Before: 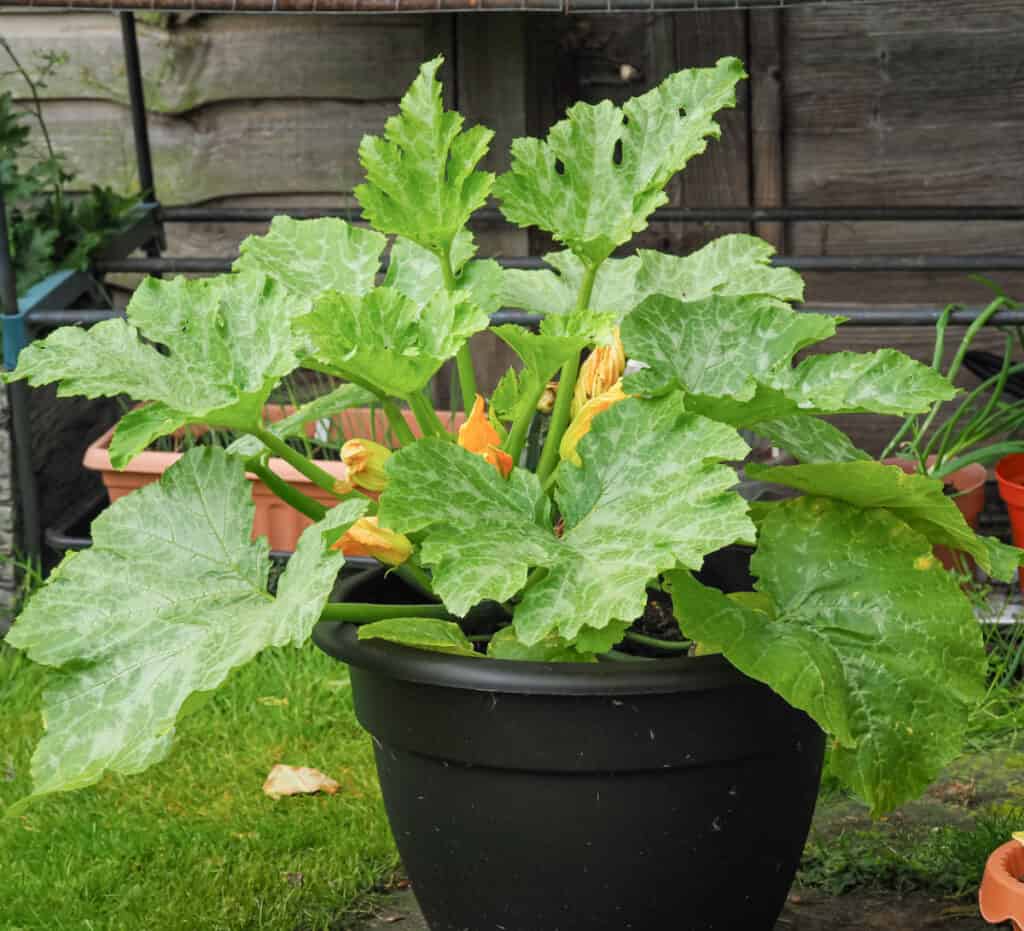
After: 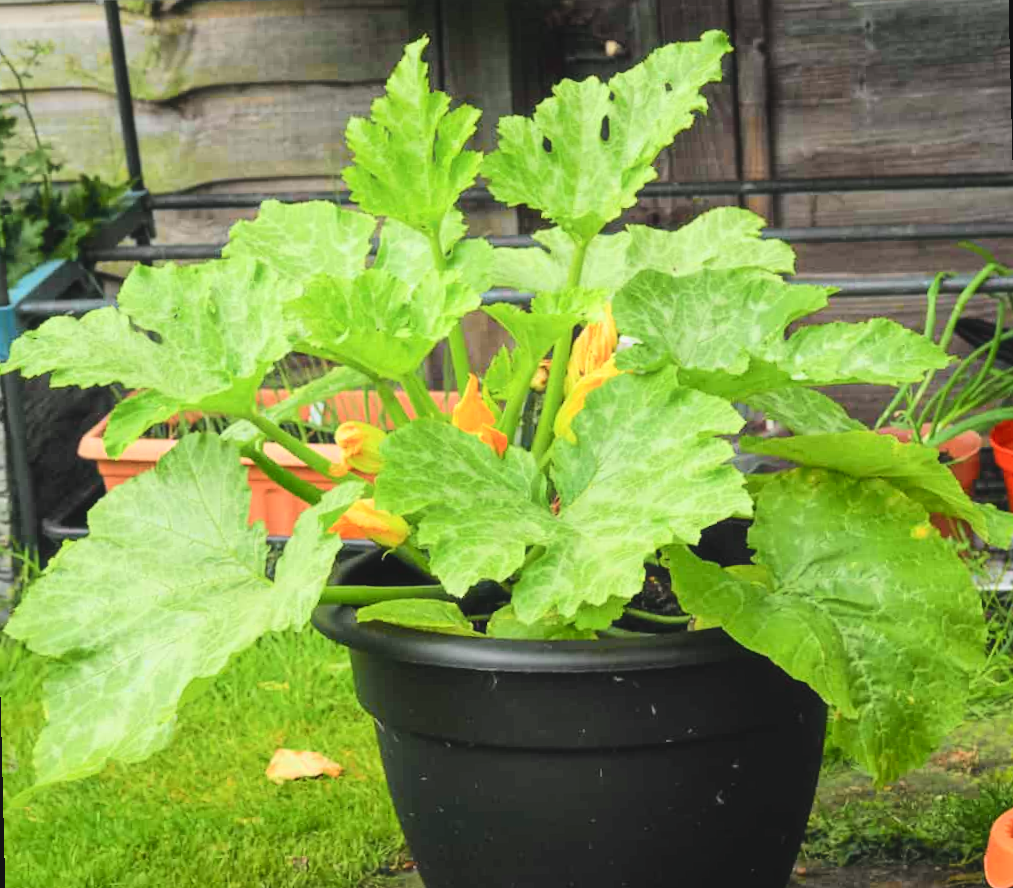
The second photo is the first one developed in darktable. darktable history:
exposure: black level correction -0.008, exposure 0.067 EV, compensate highlight preservation false
haze removal: strength -0.1, adaptive false
tone curve: curves: ch0 [(0, 0.014) (0.12, 0.096) (0.386, 0.49) (0.54, 0.684) (0.751, 0.855) (0.89, 0.943) (0.998, 0.989)]; ch1 [(0, 0) (0.133, 0.099) (0.437, 0.41) (0.5, 0.5) (0.517, 0.536) (0.548, 0.575) (0.582, 0.639) (0.627, 0.692) (0.836, 0.868) (1, 1)]; ch2 [(0, 0) (0.374, 0.341) (0.456, 0.443) (0.478, 0.49) (0.501, 0.5) (0.528, 0.538) (0.55, 0.6) (0.572, 0.633) (0.702, 0.775) (1, 1)], color space Lab, independent channels, preserve colors none
white balance: emerald 1
rotate and perspective: rotation -1.42°, crop left 0.016, crop right 0.984, crop top 0.035, crop bottom 0.965
